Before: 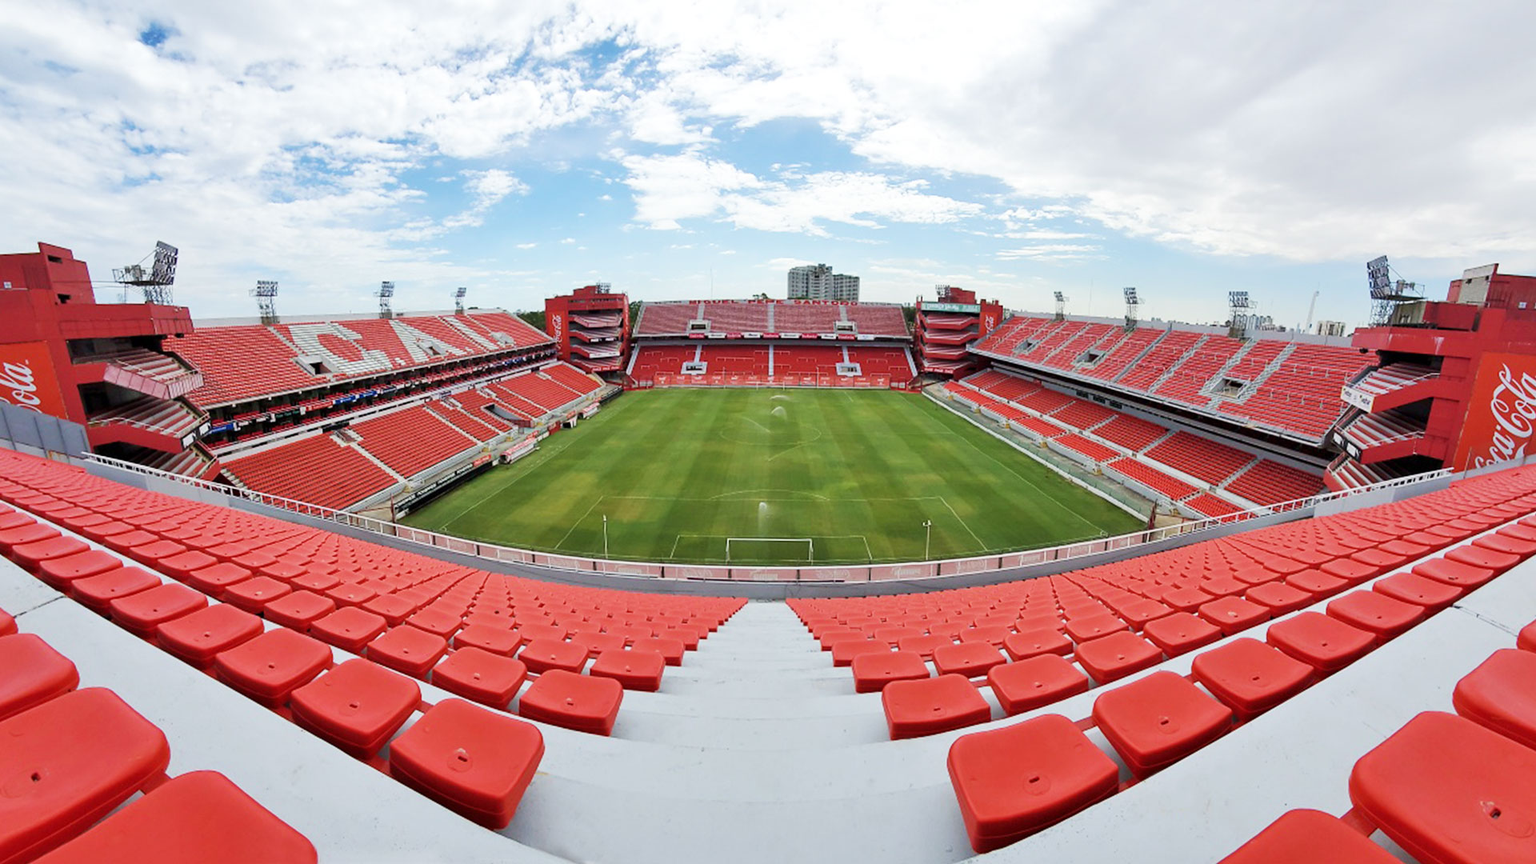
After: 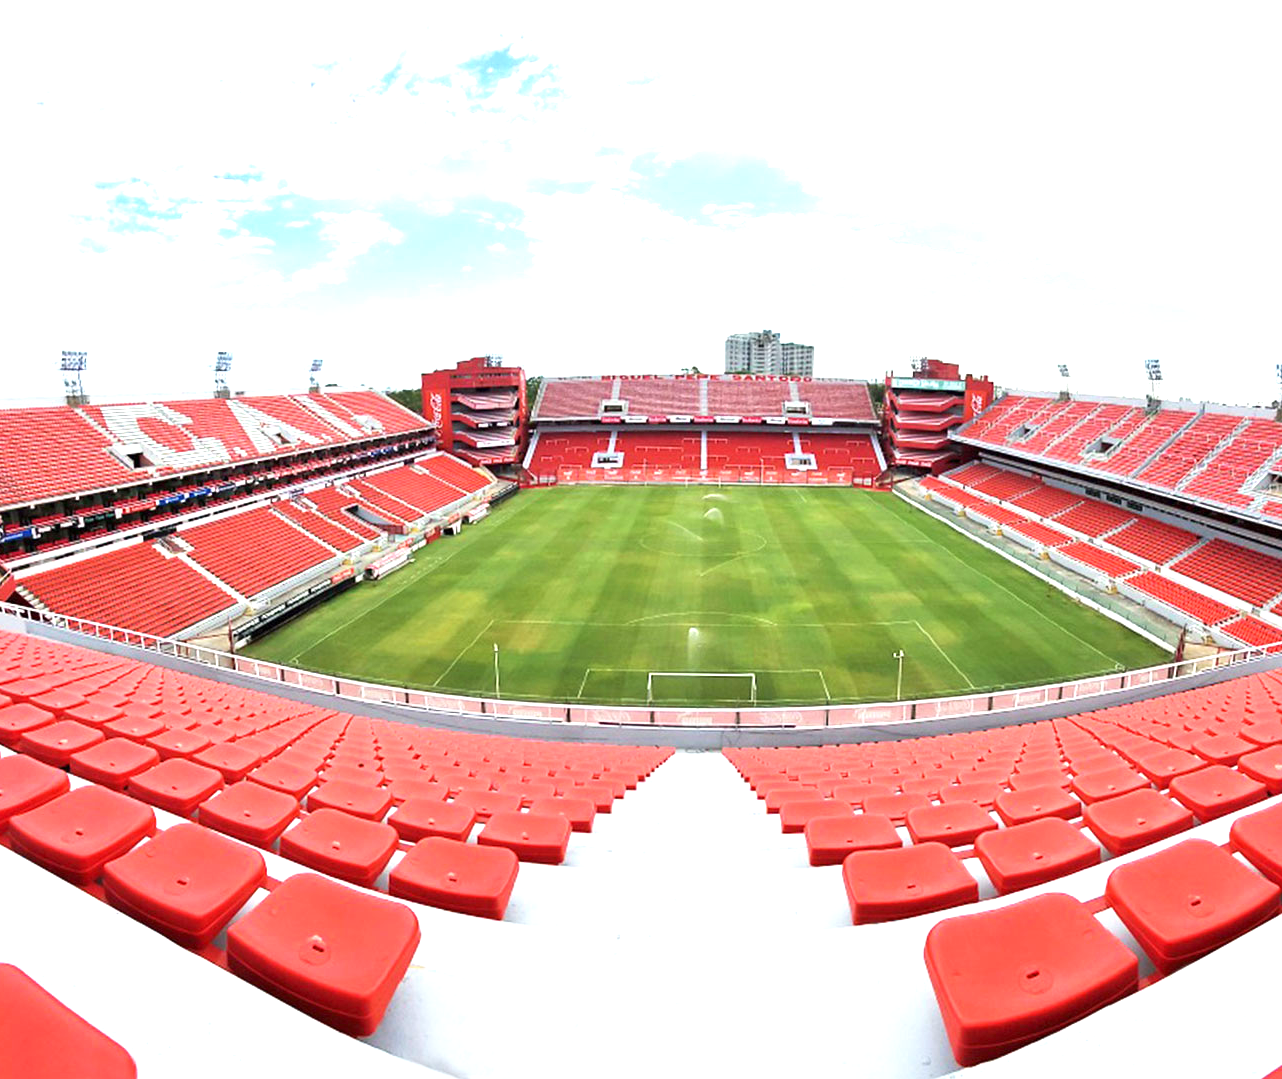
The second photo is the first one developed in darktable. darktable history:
exposure: exposure 1 EV, compensate highlight preservation false
crop and rotate: left 13.547%, right 19.668%
